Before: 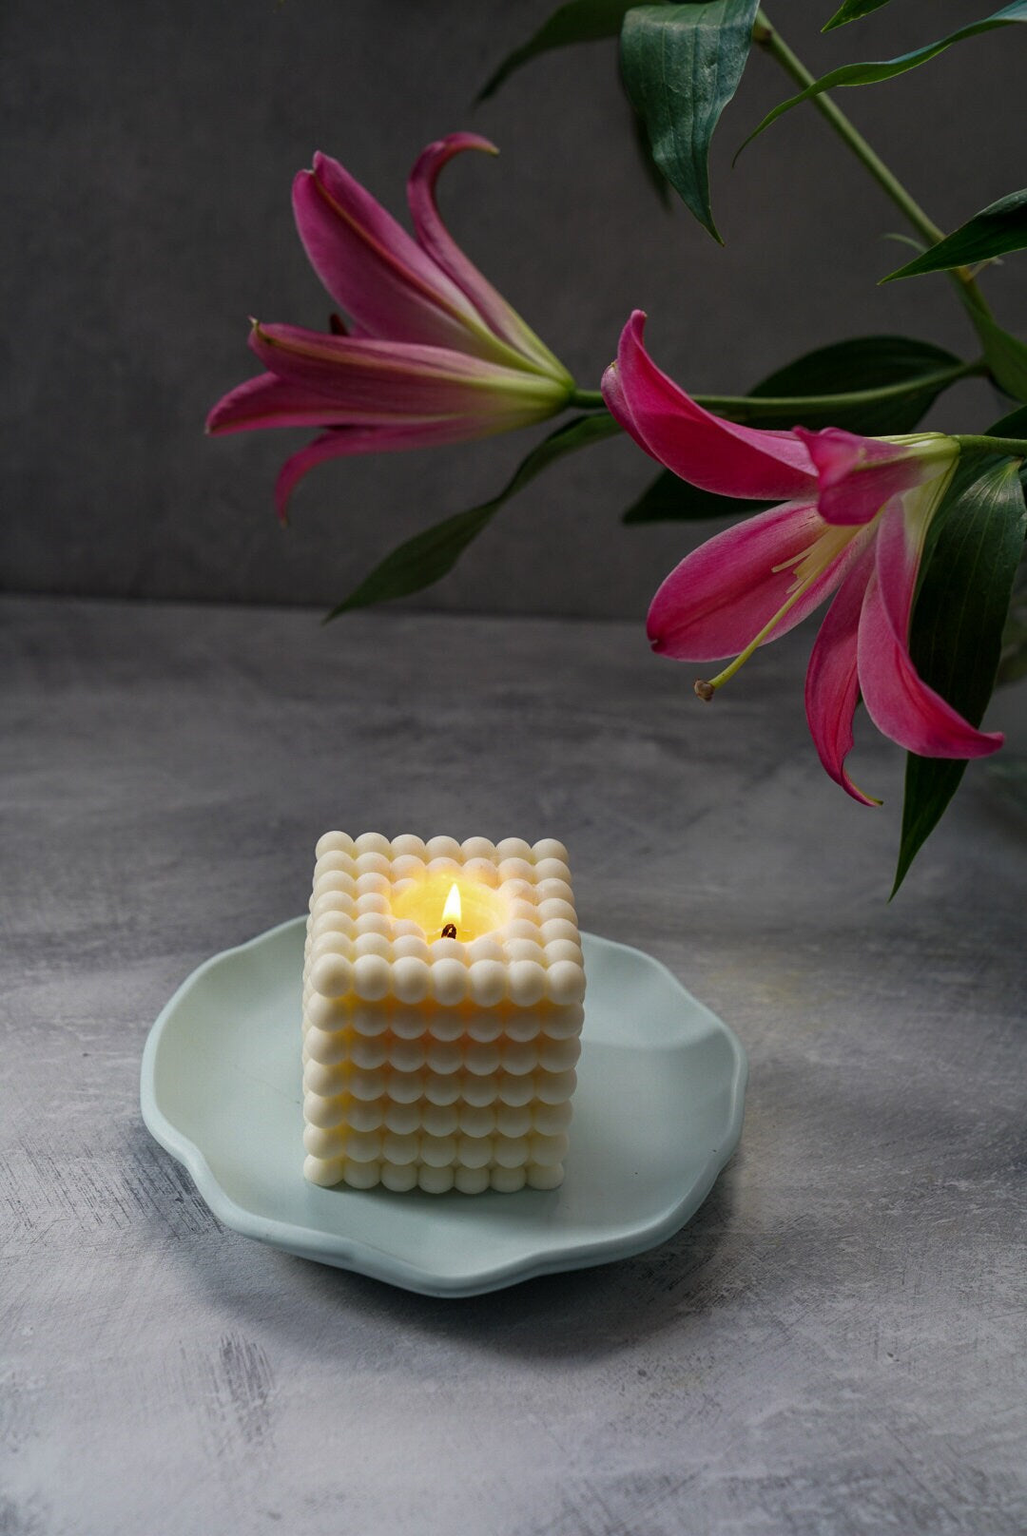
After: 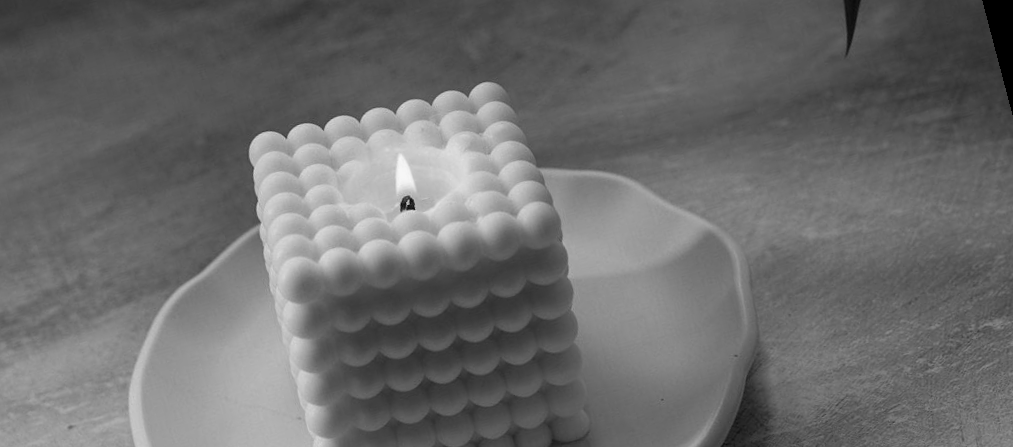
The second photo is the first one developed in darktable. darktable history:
crop and rotate: left 13.306%, top 48.129%, bottom 2.928%
color correction: saturation 0.99
rotate and perspective: rotation -14.8°, crop left 0.1, crop right 0.903, crop top 0.25, crop bottom 0.748
color calibration: output gray [0.28, 0.41, 0.31, 0], gray › normalize channels true, illuminant same as pipeline (D50), adaptation XYZ, x 0.346, y 0.359, gamut compression 0
